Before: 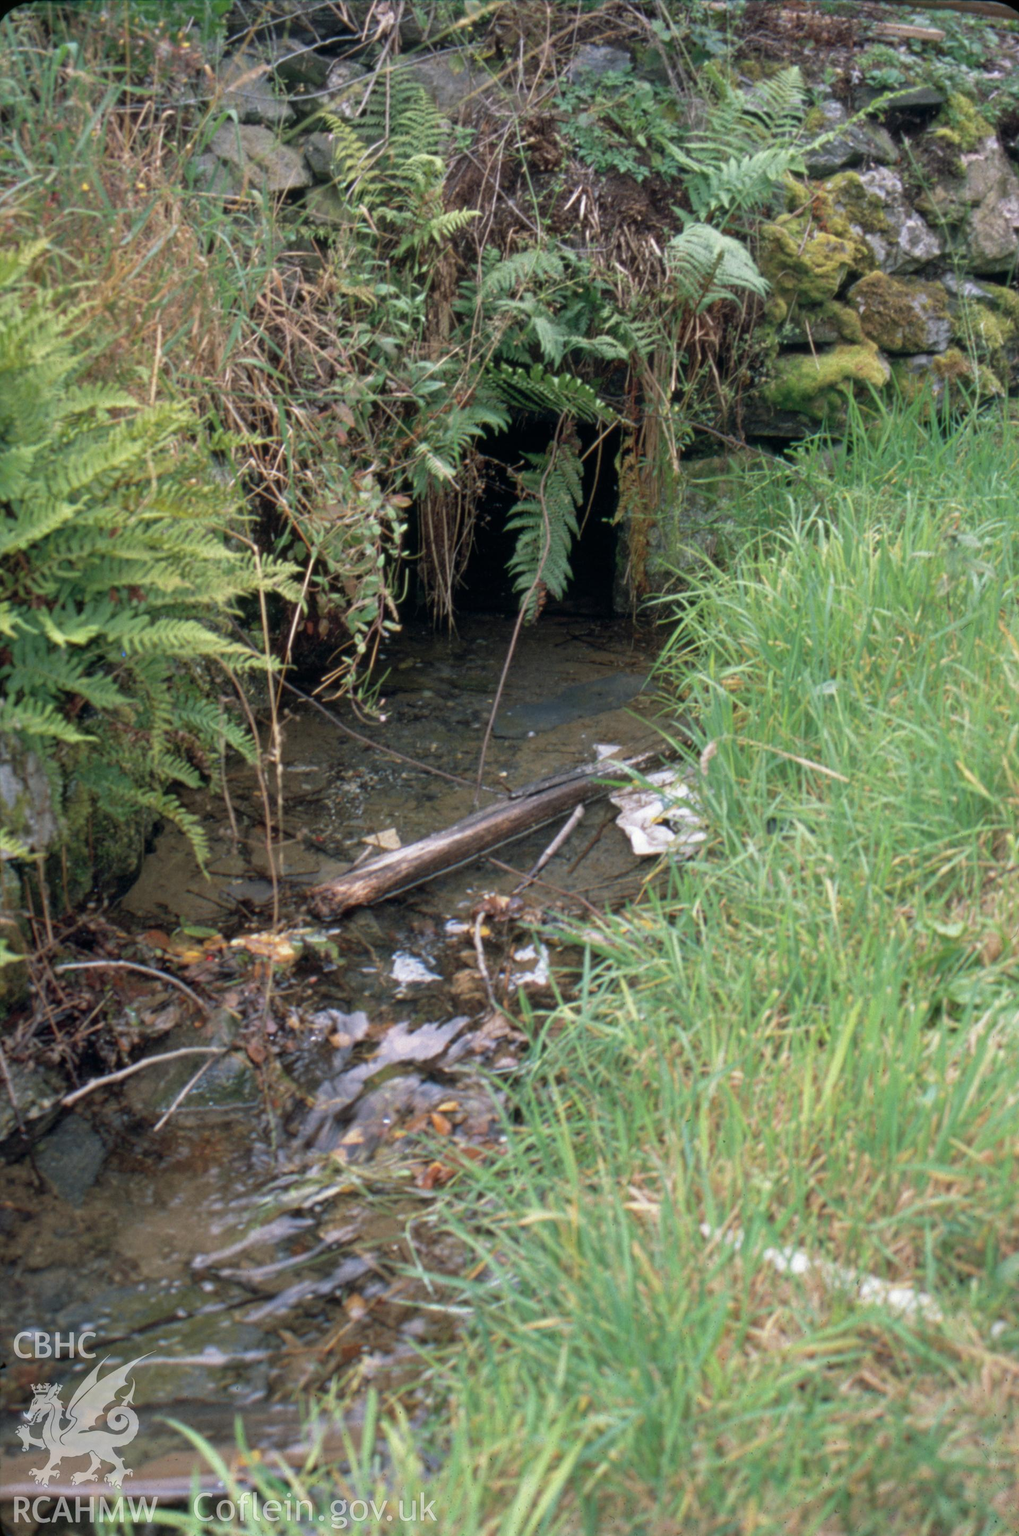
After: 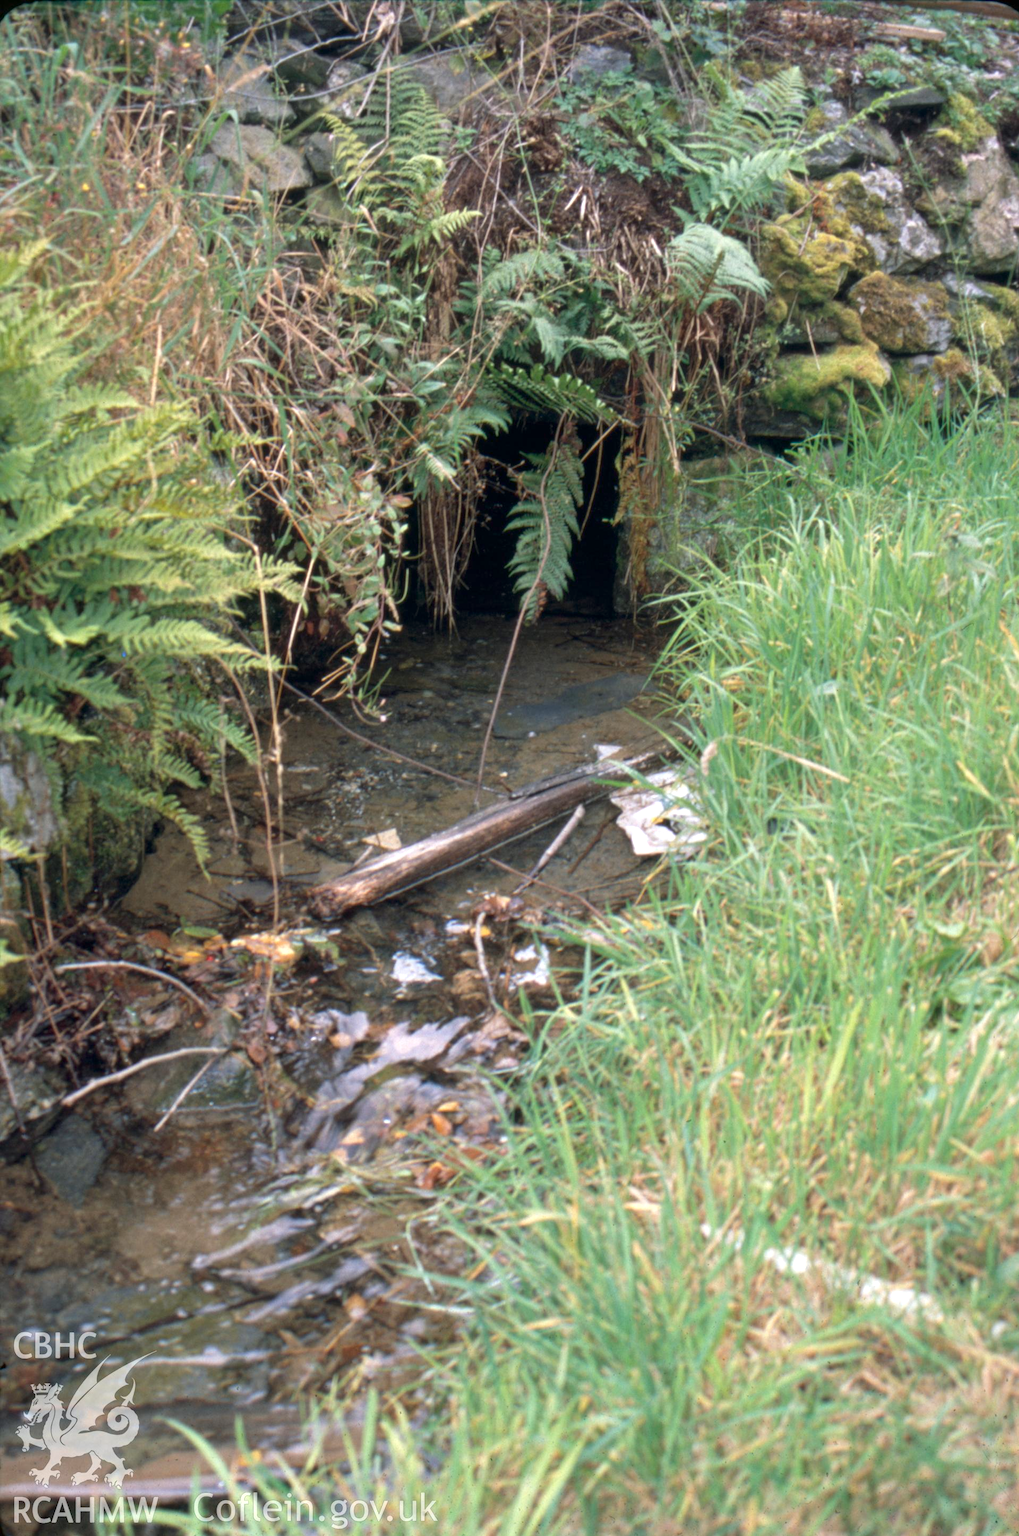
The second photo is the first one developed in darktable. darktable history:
exposure: exposure 0.431 EV, compensate exposure bias true, compensate highlight preservation false
